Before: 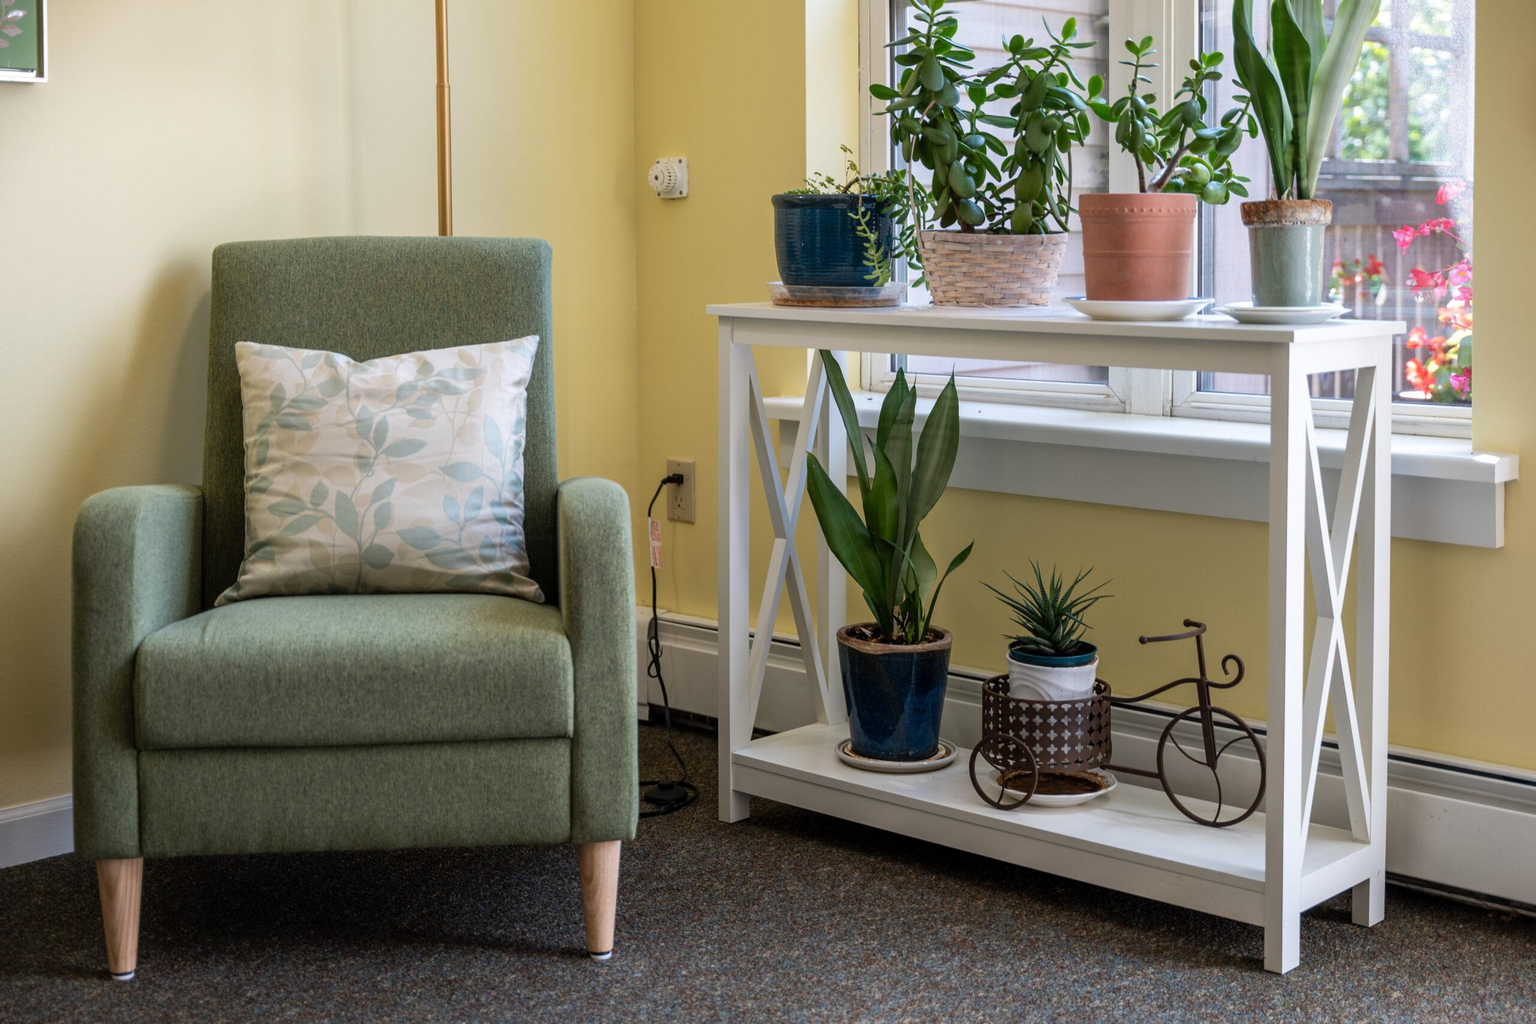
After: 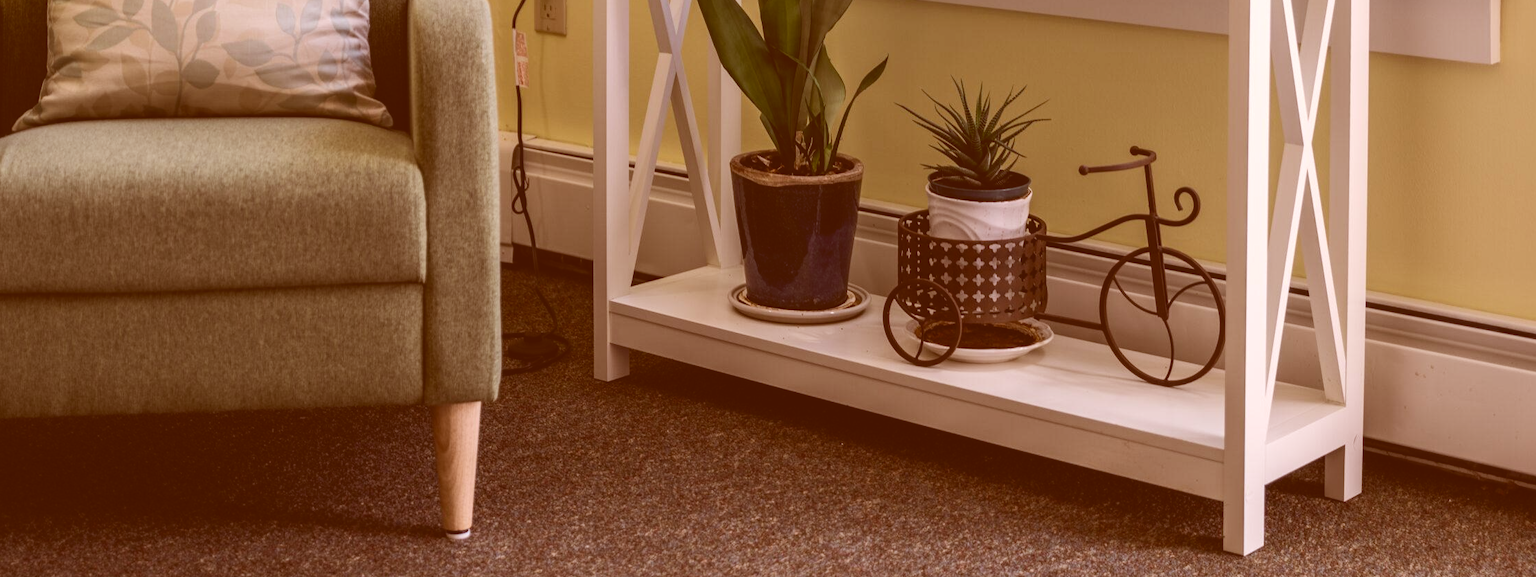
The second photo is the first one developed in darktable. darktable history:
color correction: highlights a* 9.03, highlights b* 8.71, shadows a* 40, shadows b* 40, saturation 0.8
crop and rotate: left 13.306%, top 48.129%, bottom 2.928%
color zones: curves: ch1 [(0.113, 0.438) (0.75, 0.5)]; ch2 [(0.12, 0.526) (0.75, 0.5)]
tone equalizer: -8 EV -0.75 EV, -7 EV -0.7 EV, -6 EV -0.6 EV, -5 EV -0.4 EV, -3 EV 0.4 EV, -2 EV 0.6 EV, -1 EV 0.7 EV, +0 EV 0.75 EV, edges refinement/feathering 500, mask exposure compensation -1.57 EV, preserve details no
exposure: exposure 0 EV, compensate highlight preservation false
contrast brightness saturation: contrast -0.28
